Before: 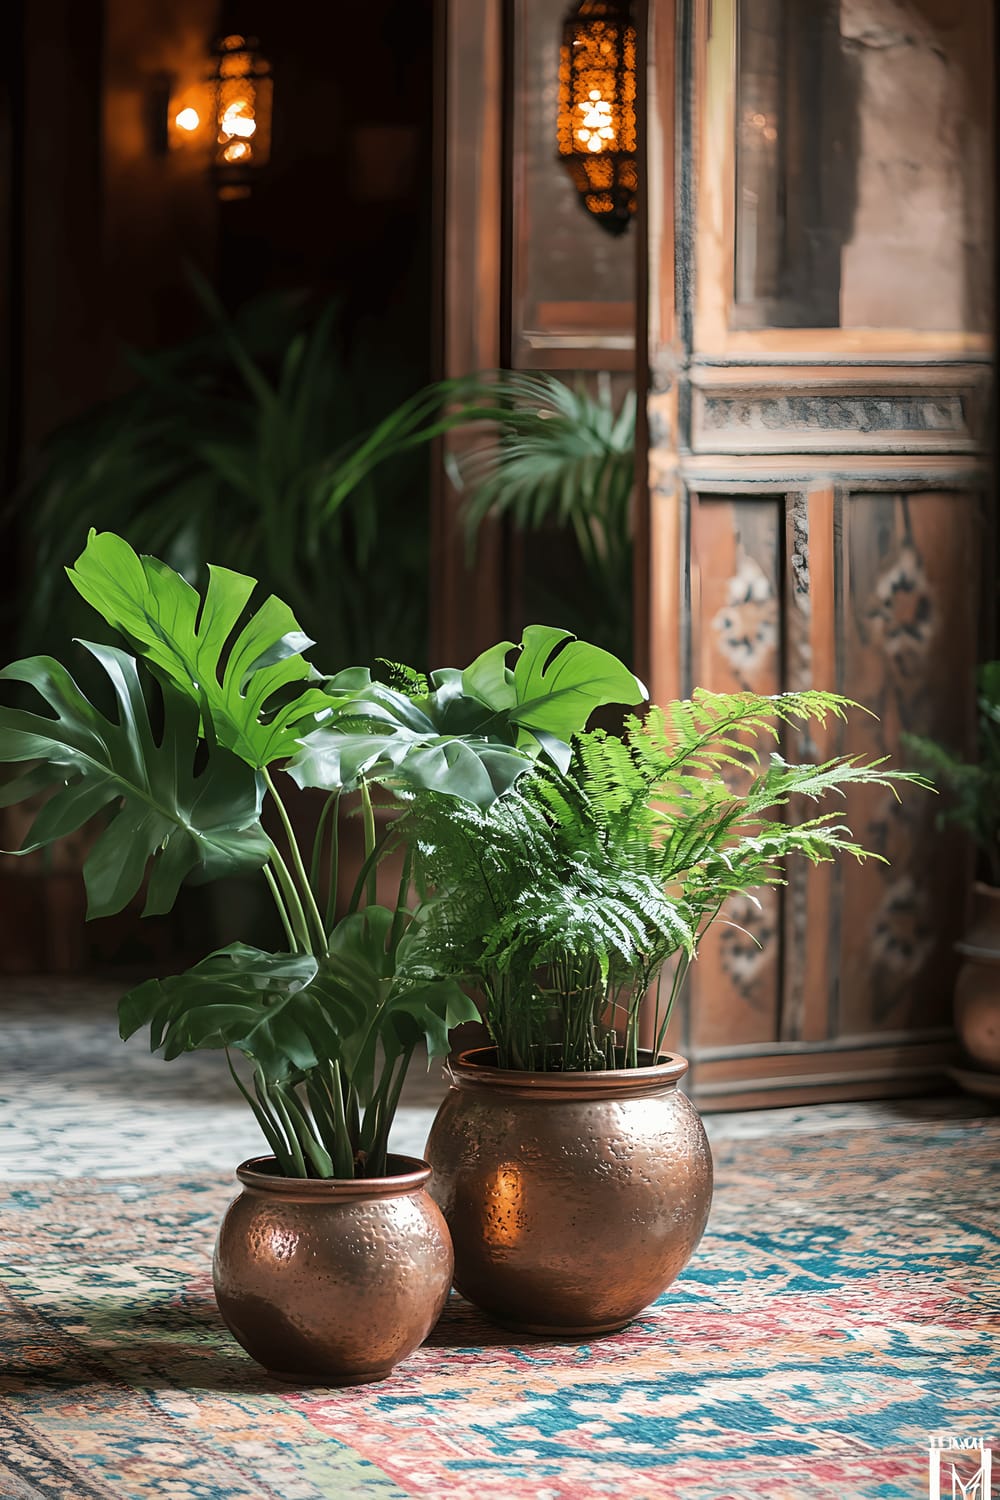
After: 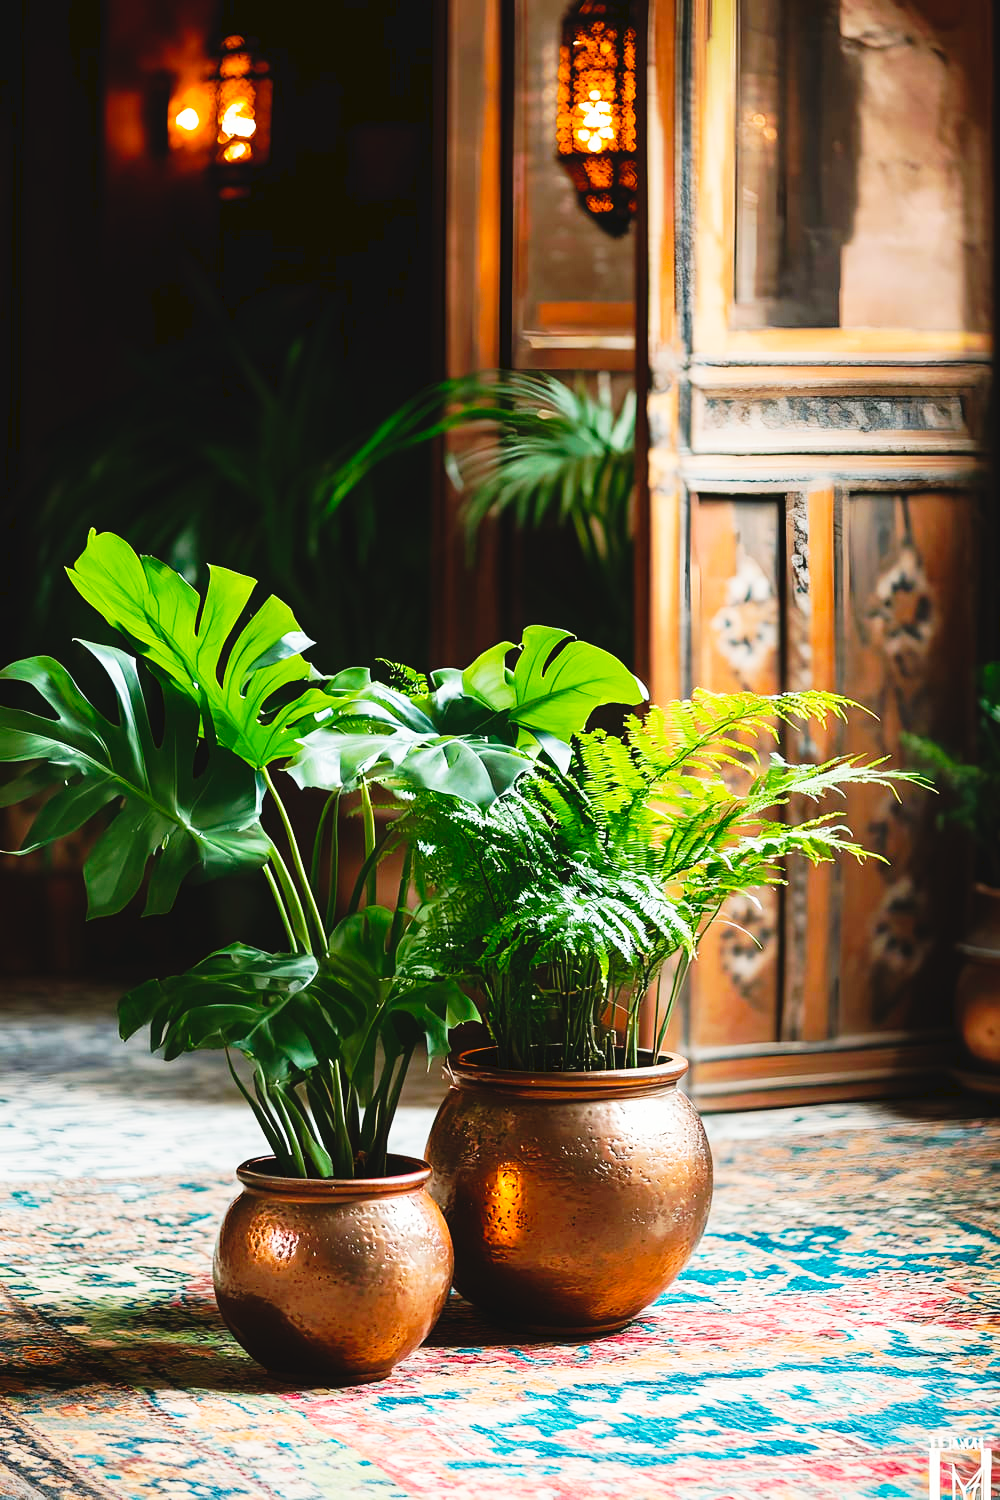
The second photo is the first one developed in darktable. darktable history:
base curve: curves: ch0 [(0, 0) (0.032, 0.025) (0.121, 0.166) (0.206, 0.329) (0.605, 0.79) (1, 1)], preserve colors none
tone curve: curves: ch0 [(0, 0) (0.003, 0.049) (0.011, 0.051) (0.025, 0.055) (0.044, 0.065) (0.069, 0.081) (0.1, 0.11) (0.136, 0.15) (0.177, 0.195) (0.224, 0.242) (0.277, 0.308) (0.335, 0.375) (0.399, 0.436) (0.468, 0.5) (0.543, 0.574) (0.623, 0.665) (0.709, 0.761) (0.801, 0.851) (0.898, 0.933) (1, 1)], preserve colors none
color balance rgb: linear chroma grading › global chroma 10%, perceptual saturation grading › global saturation 30%, global vibrance 10%
